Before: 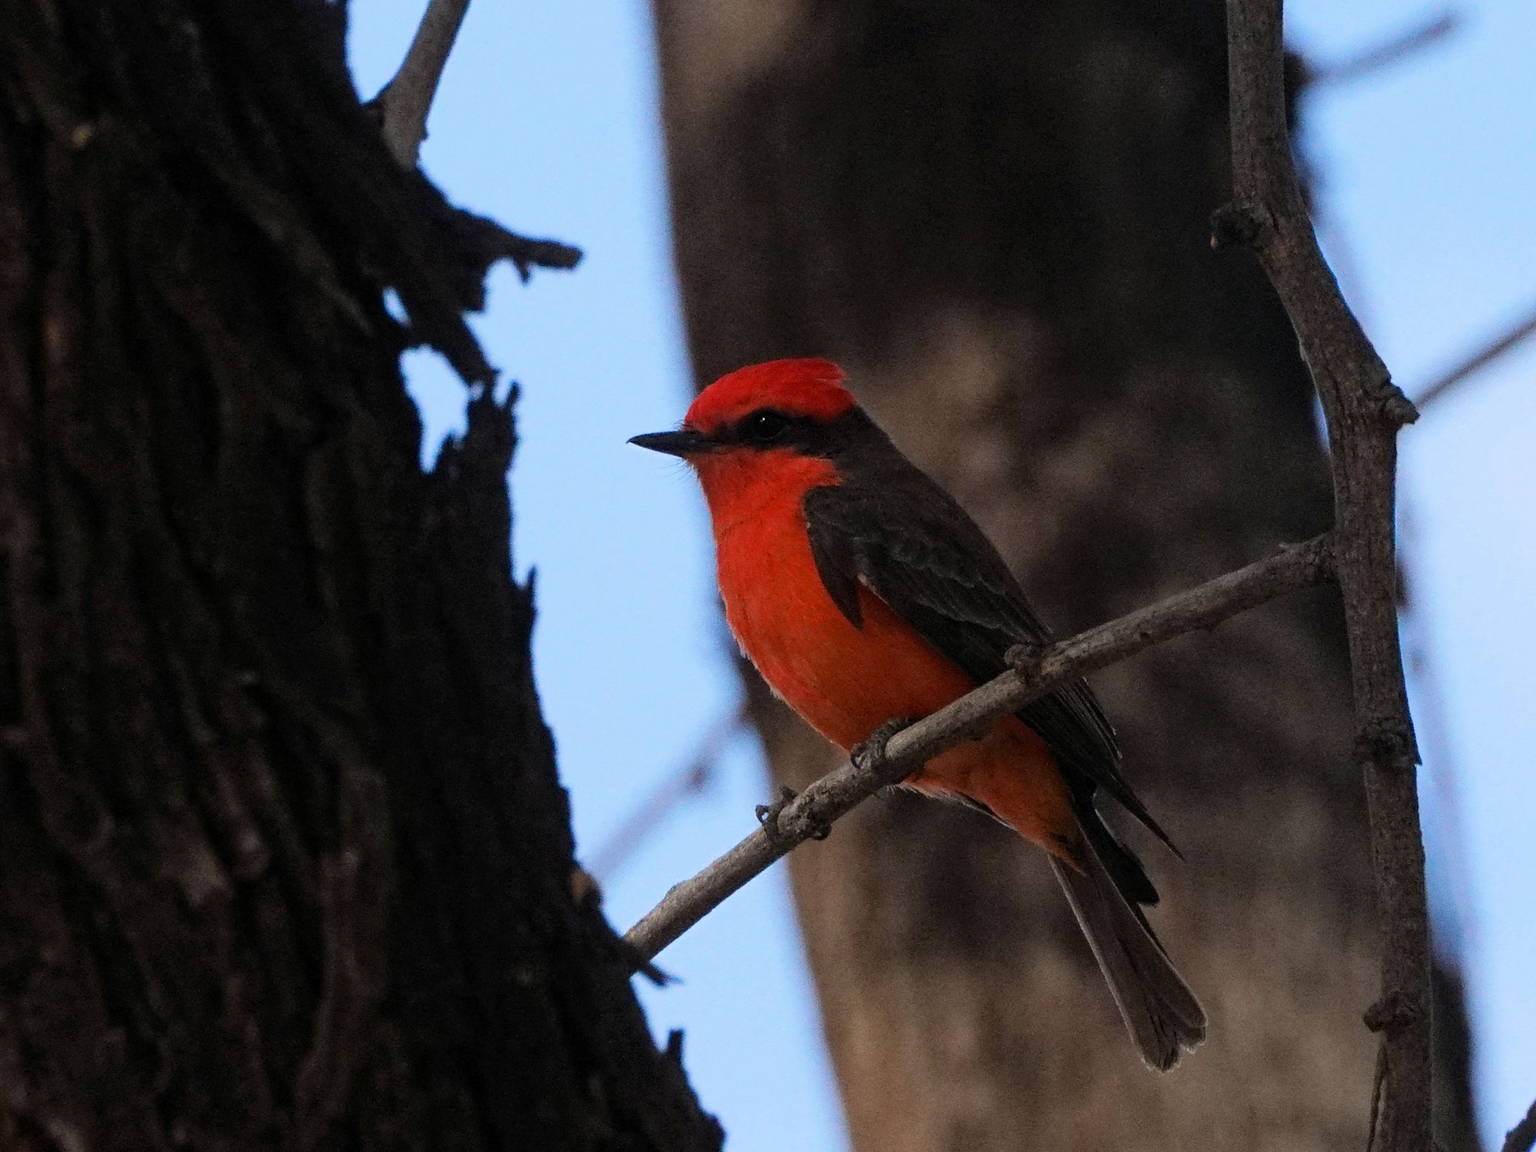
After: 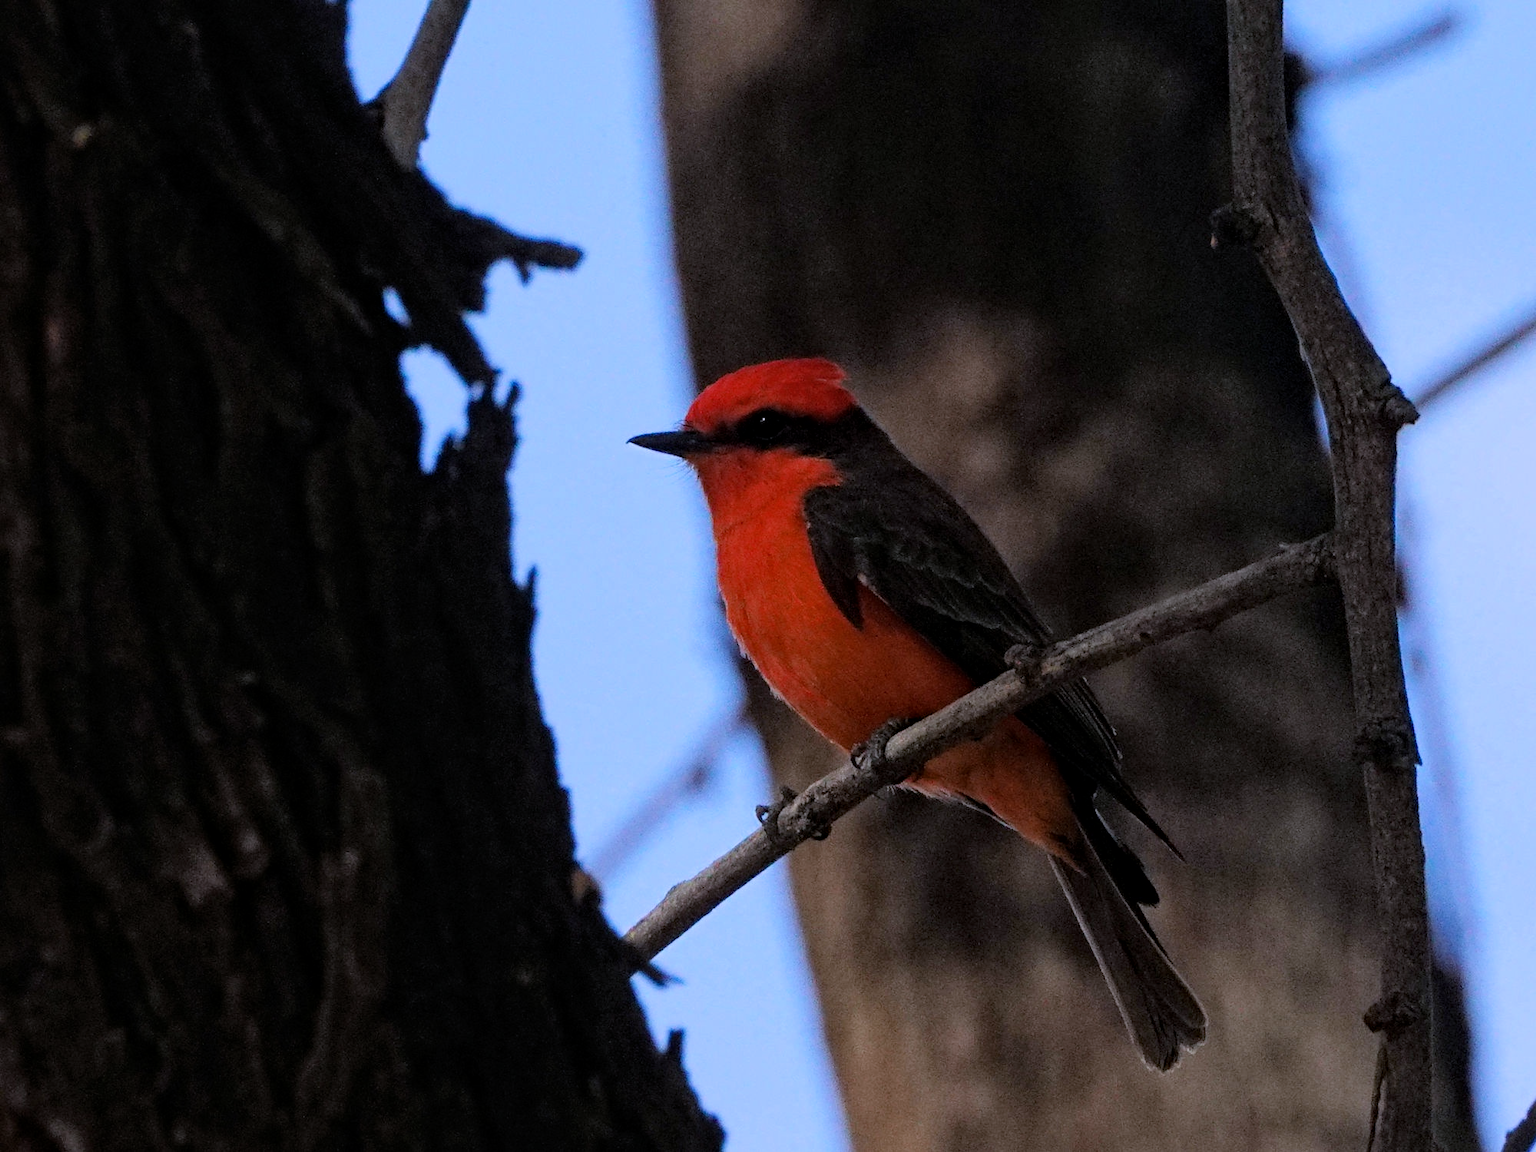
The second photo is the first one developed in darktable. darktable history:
white balance: red 0.967, blue 1.119, emerald 0.756
local contrast: mode bilateral grid, contrast 20, coarseness 50, detail 120%, midtone range 0.2
haze removal: compatibility mode true, adaptive false
filmic rgb: black relative exposure -11.35 EV, white relative exposure 3.22 EV, hardness 6.76, color science v6 (2022)
